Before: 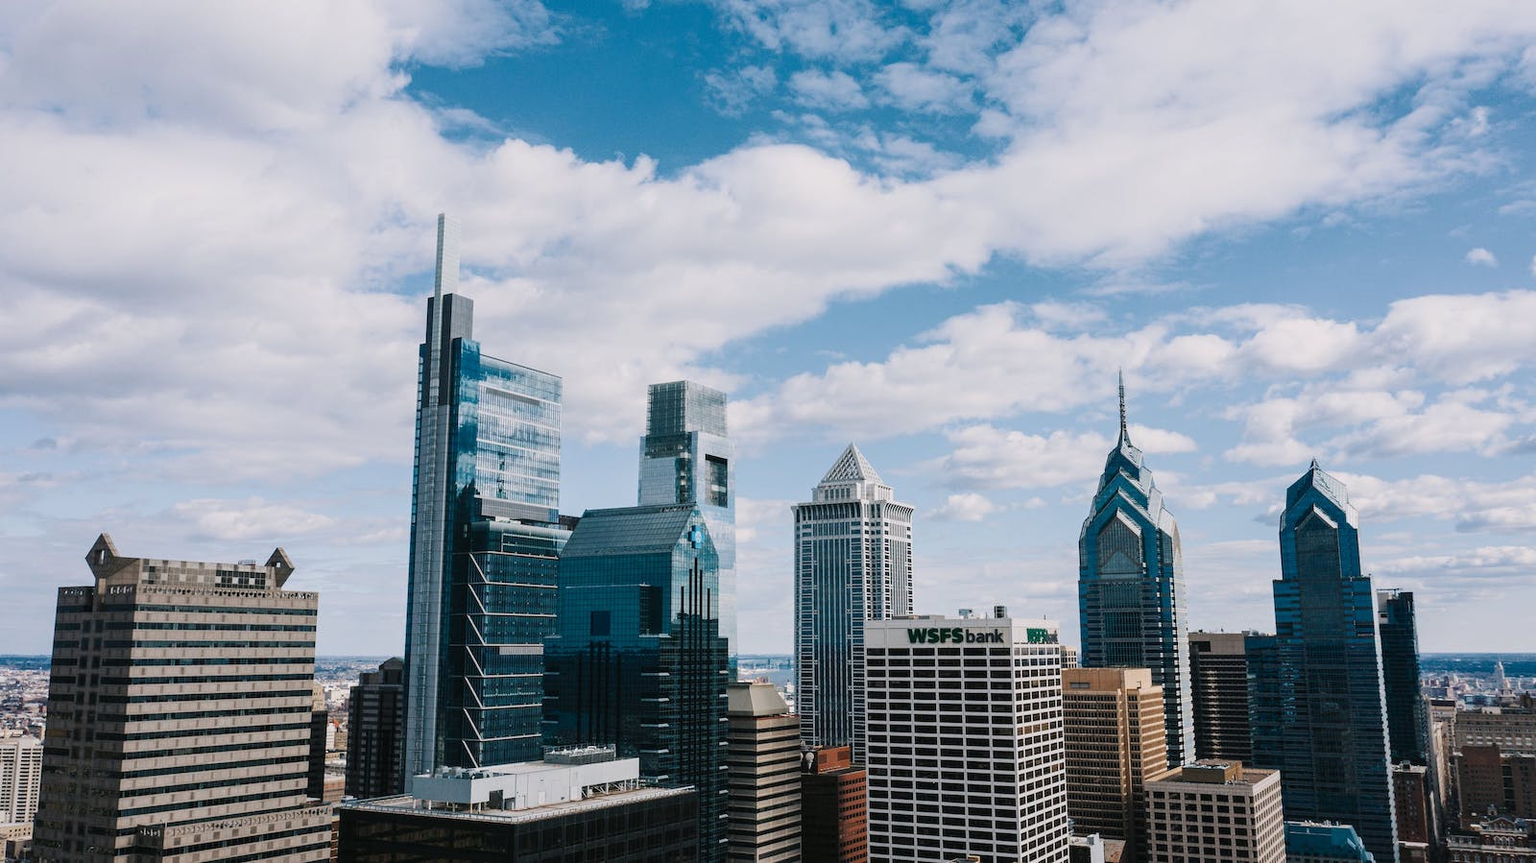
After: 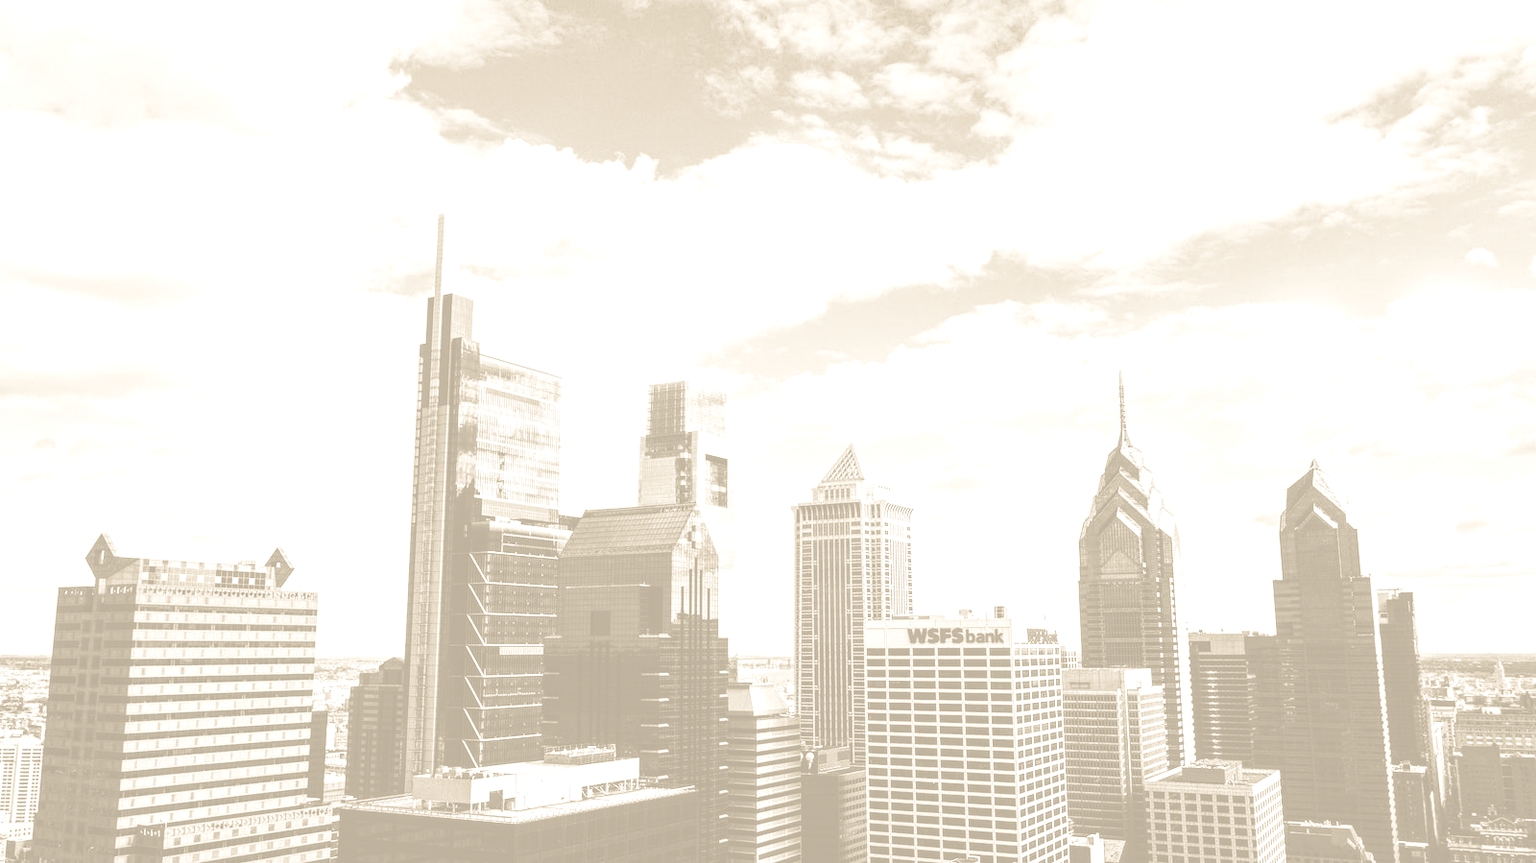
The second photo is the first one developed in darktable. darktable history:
local contrast: highlights 99%, shadows 86%, detail 160%, midtone range 0.2
tone curve: curves: ch0 [(0, 0.072) (0.249, 0.176) (0.518, 0.489) (0.832, 0.854) (1, 0.948)], color space Lab, linked channels, preserve colors none
shadows and highlights: shadows -20, white point adjustment -2, highlights -35
color zones: curves: ch0 [(0, 0.447) (0.184, 0.543) (0.323, 0.476) (0.429, 0.445) (0.571, 0.443) (0.714, 0.451) (0.857, 0.452) (1, 0.447)]; ch1 [(0, 0.464) (0.176, 0.46) (0.287, 0.177) (0.429, 0.002) (0.571, 0) (0.714, 0) (0.857, 0) (1, 0.464)], mix 20%
colorize: hue 36°, saturation 71%, lightness 80.79% | blend: blend mode multiply, opacity 39%; mask: uniform (no mask)
color correction: saturation 0.8
split-toning: shadows › saturation 0.41, highlights › saturation 0, compress 33.55%
color balance: mode lift, gamma, gain (sRGB), lift [1.04, 1, 1, 0.97], gamma [1.01, 1, 1, 0.97], gain [0.96, 1, 1, 0.97]
vibrance: vibrance 10%
bloom: size 5%, threshold 95%, strength 15%
